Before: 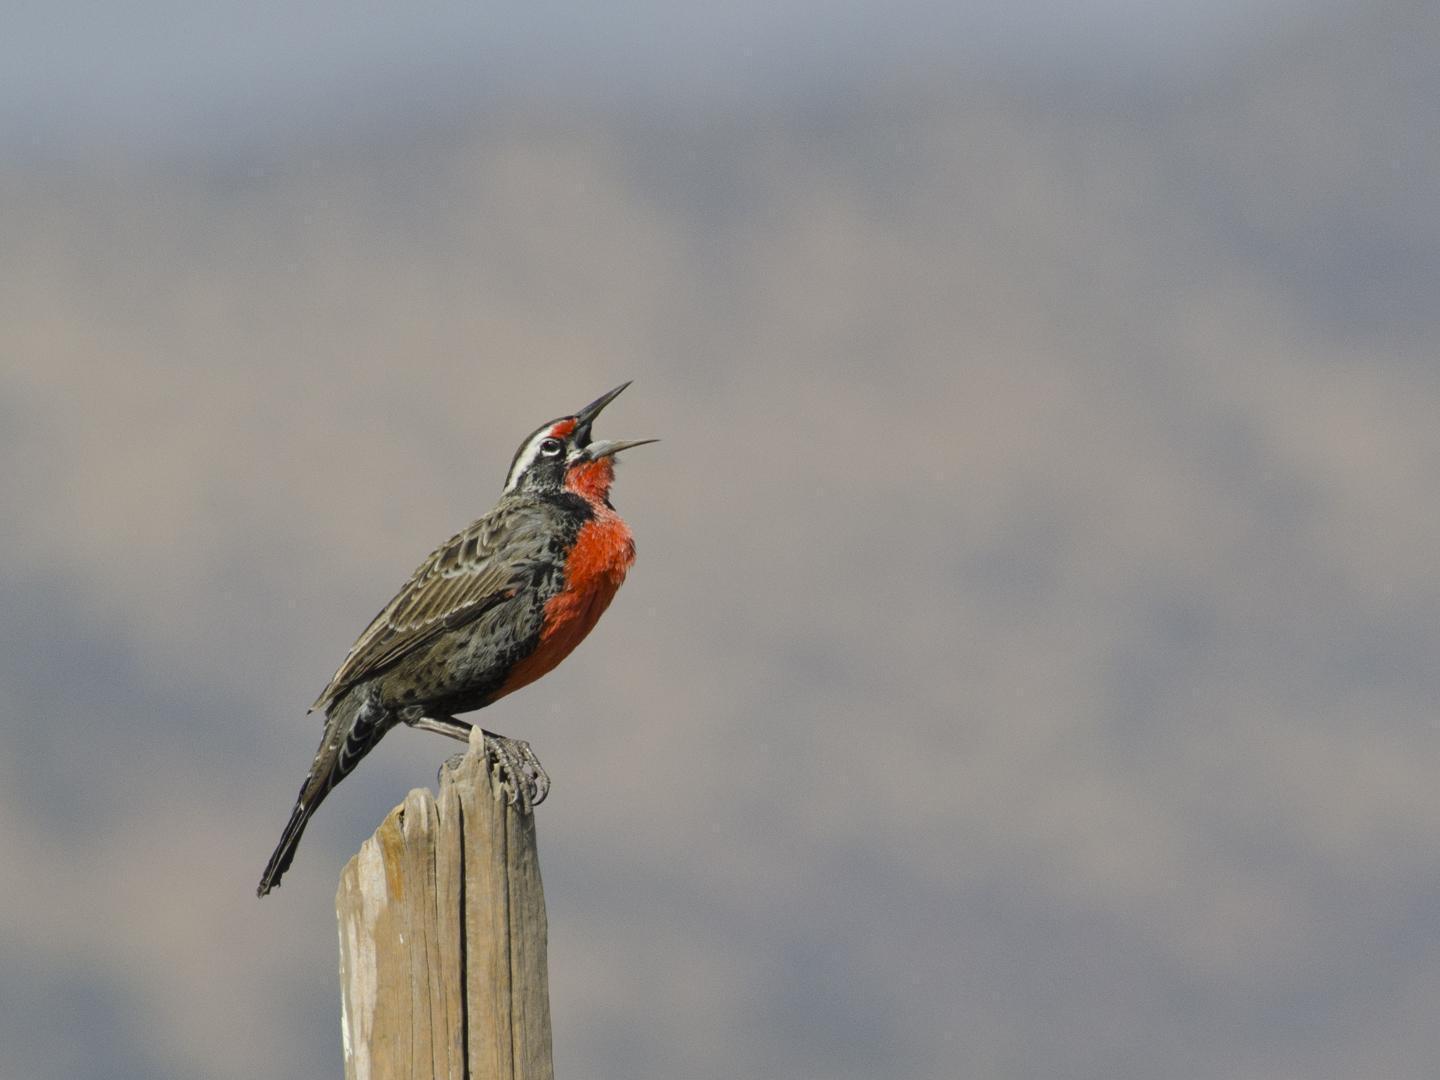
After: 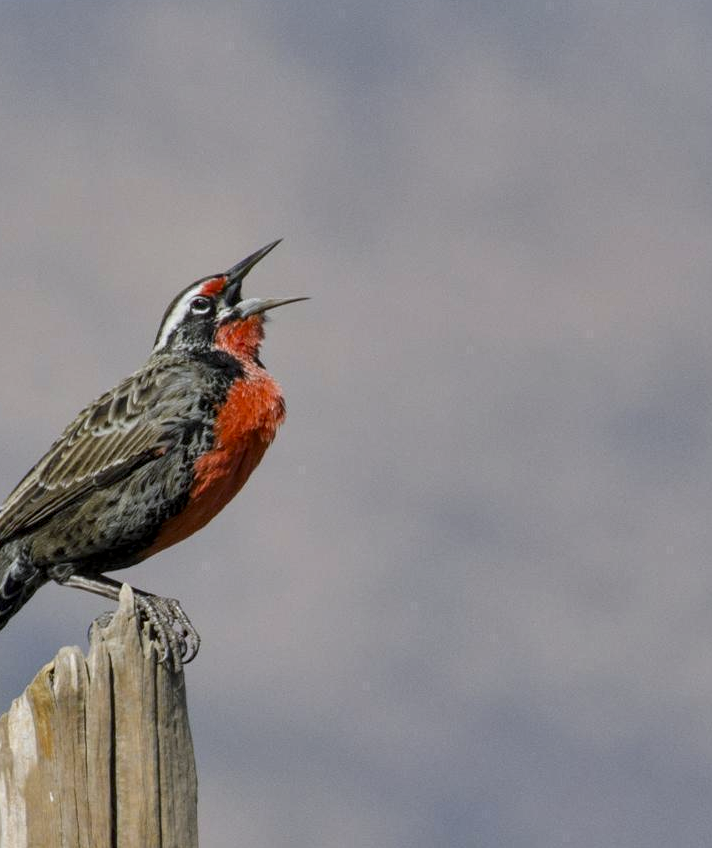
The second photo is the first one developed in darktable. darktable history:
local contrast: detail 130%
shadows and highlights: low approximation 0.01, soften with gaussian
crop and rotate: angle 0.02°, left 24.353%, top 13.219%, right 26.156%, bottom 8.224%
white balance: red 0.984, blue 1.059
